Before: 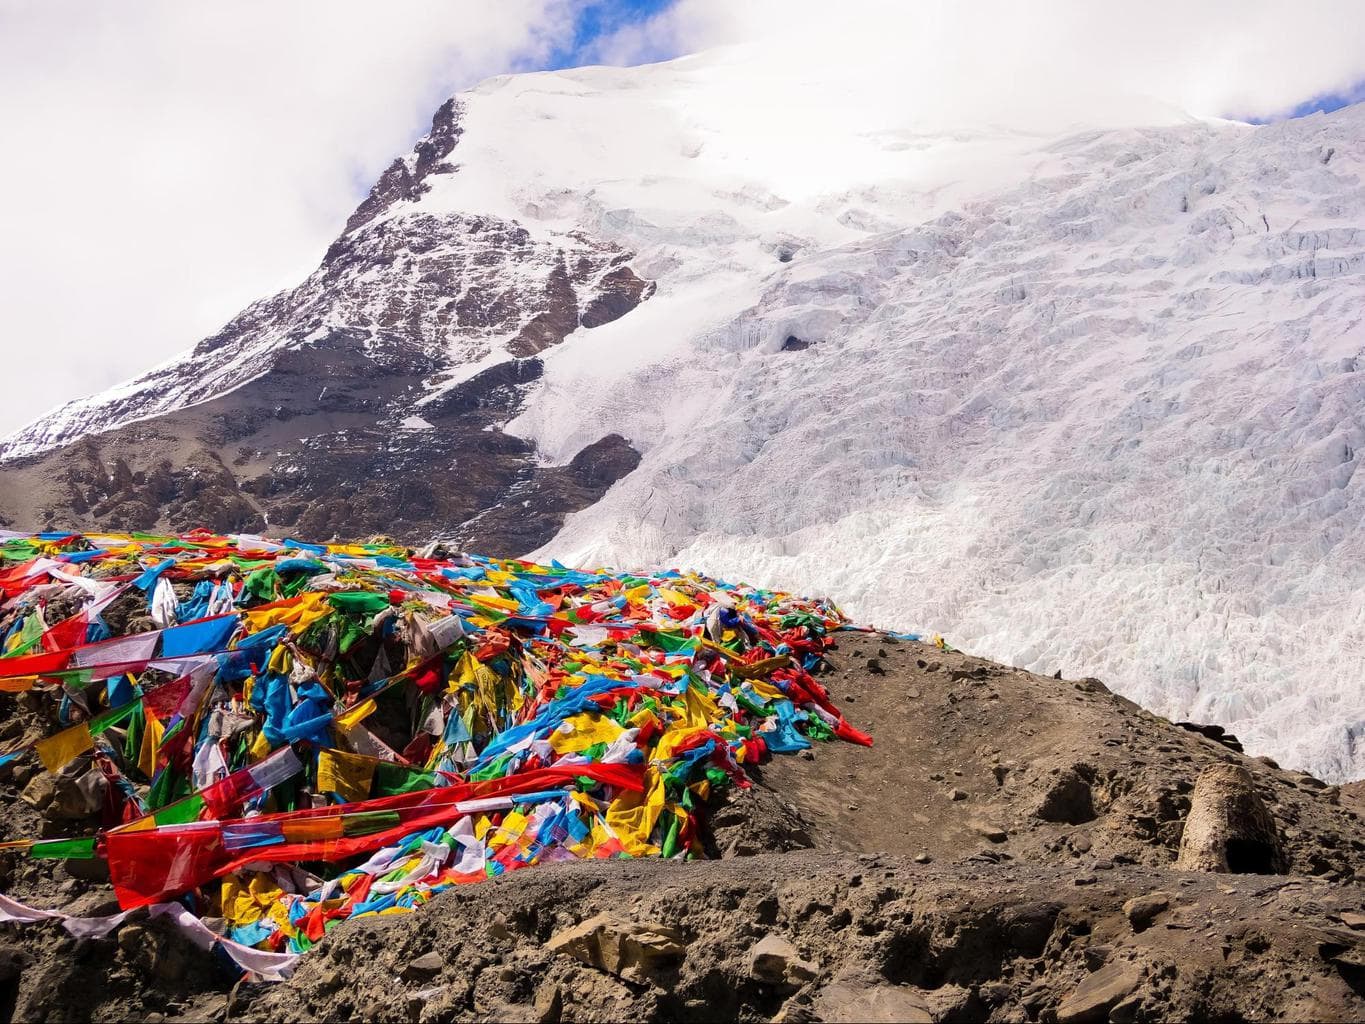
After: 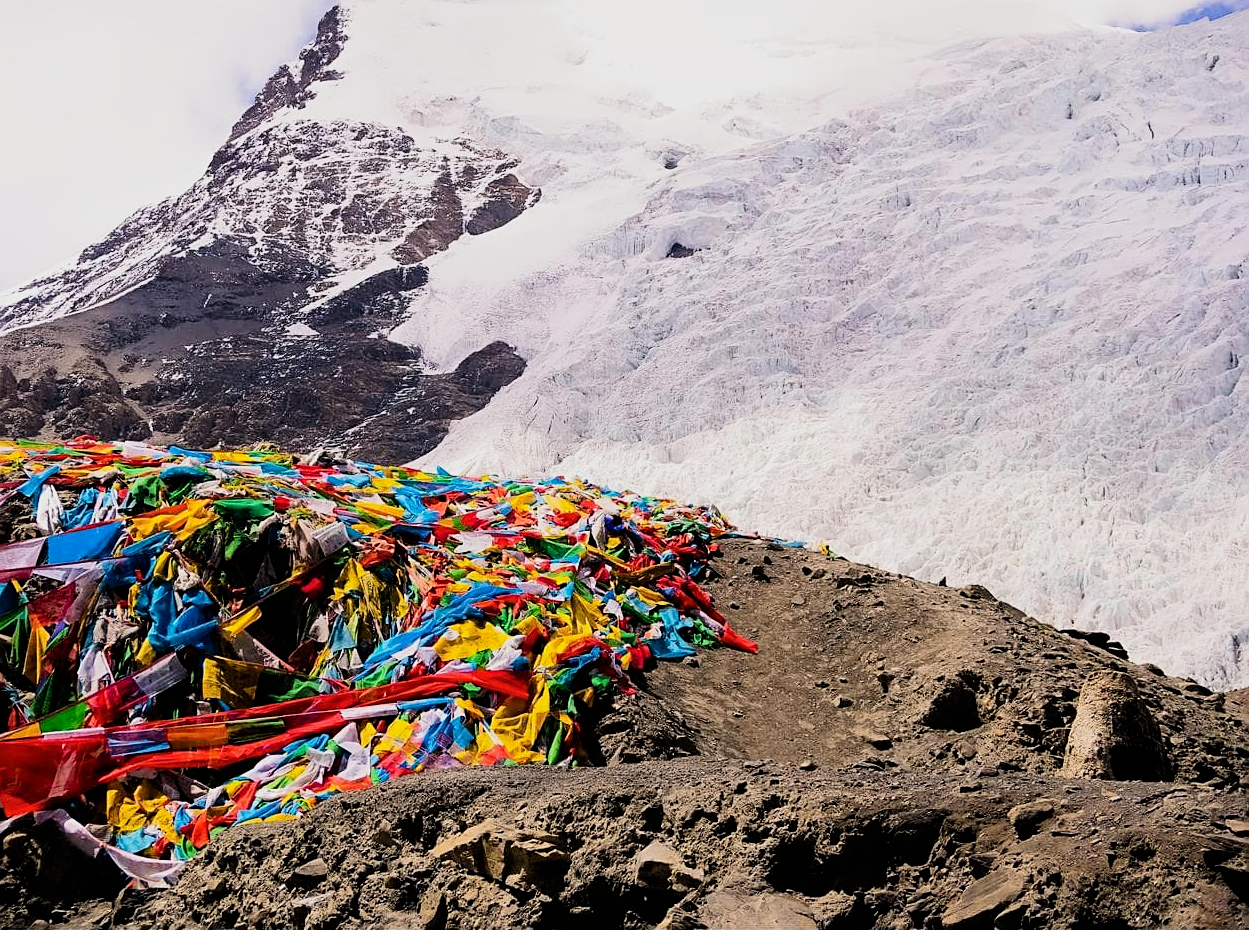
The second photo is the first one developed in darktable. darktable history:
filmic rgb: black relative exposure -7.97 EV, white relative exposure 4.01 EV, hardness 4.17, contrast 1.364, iterations of high-quality reconstruction 0
sharpen: on, module defaults
color balance rgb: linear chroma grading › global chroma 9.223%, perceptual saturation grading › global saturation 0.455%
crop and rotate: left 8.466%, top 9.178%
